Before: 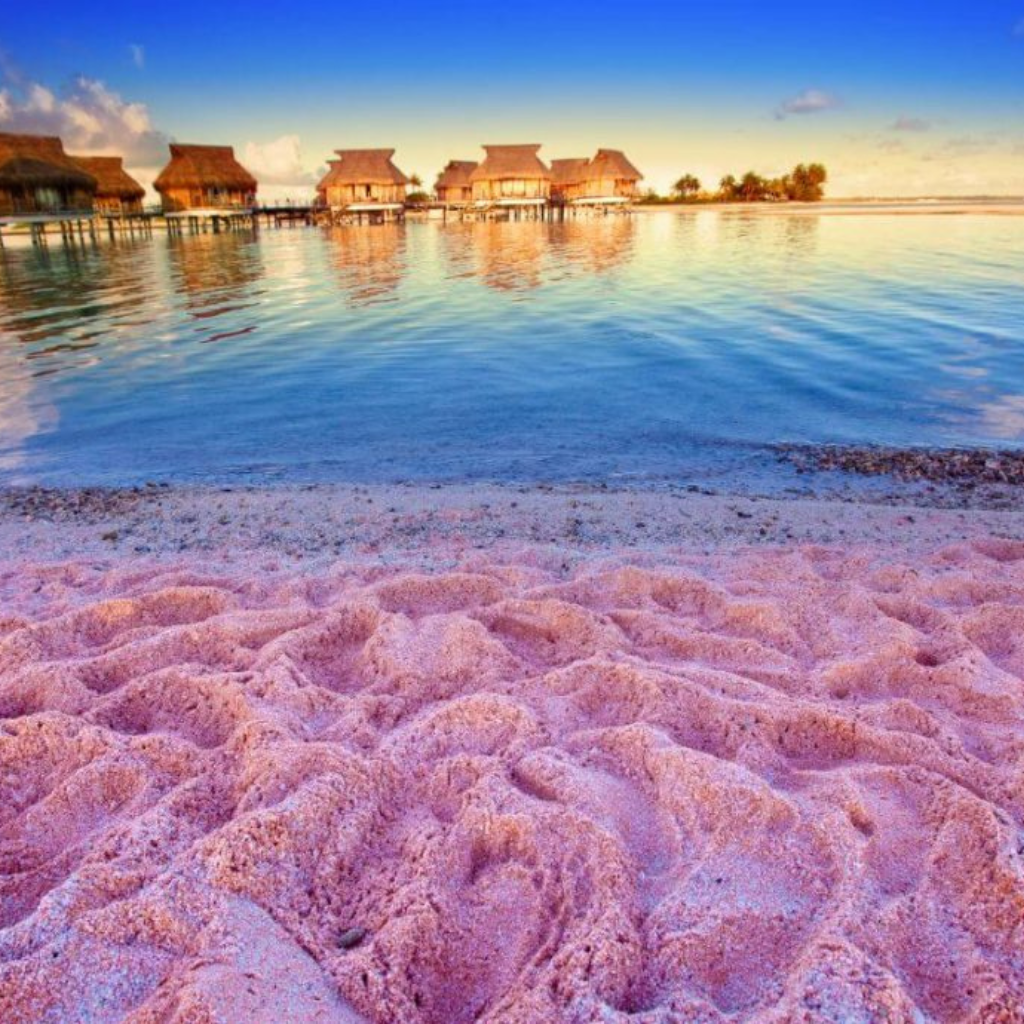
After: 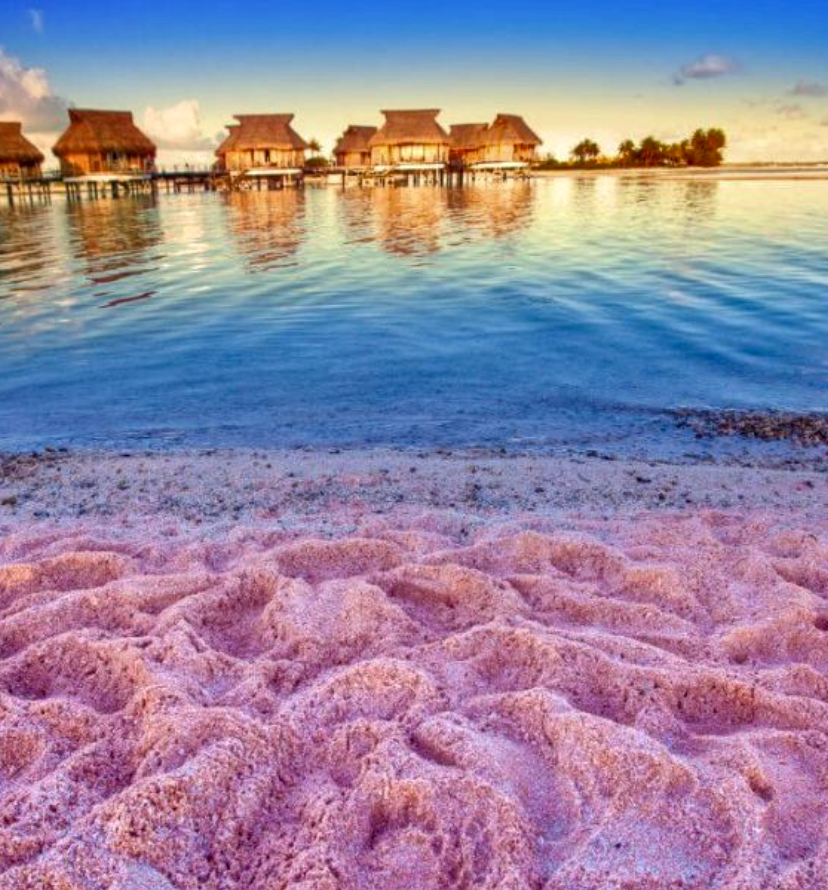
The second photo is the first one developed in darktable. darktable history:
crop: left 9.929%, top 3.475%, right 9.188%, bottom 9.529%
shadows and highlights: shadows 30.63, highlights -63.22, shadows color adjustment 98%, highlights color adjustment 58.61%, soften with gaussian
local contrast: on, module defaults
